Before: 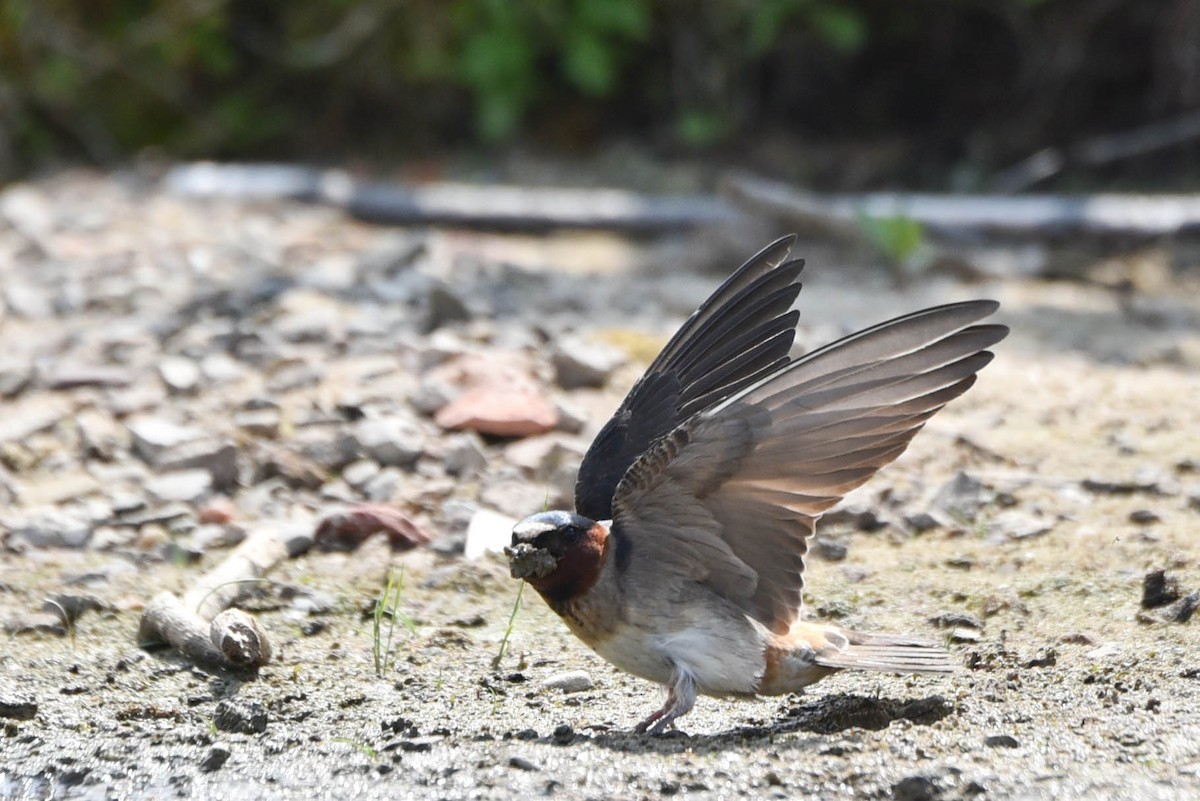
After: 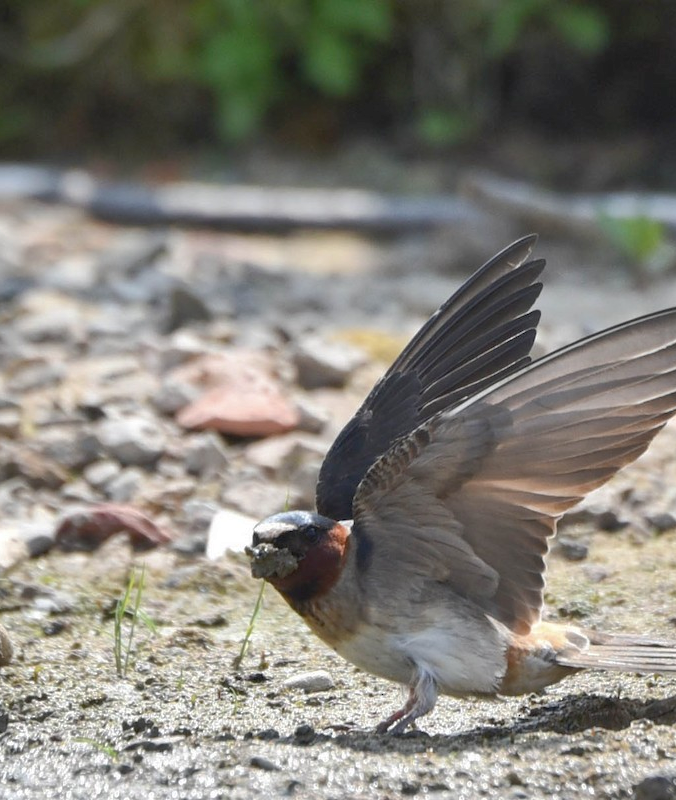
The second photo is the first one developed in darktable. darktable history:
crop: left 21.61%, right 21.999%, bottom 0.013%
shadows and highlights: on, module defaults
